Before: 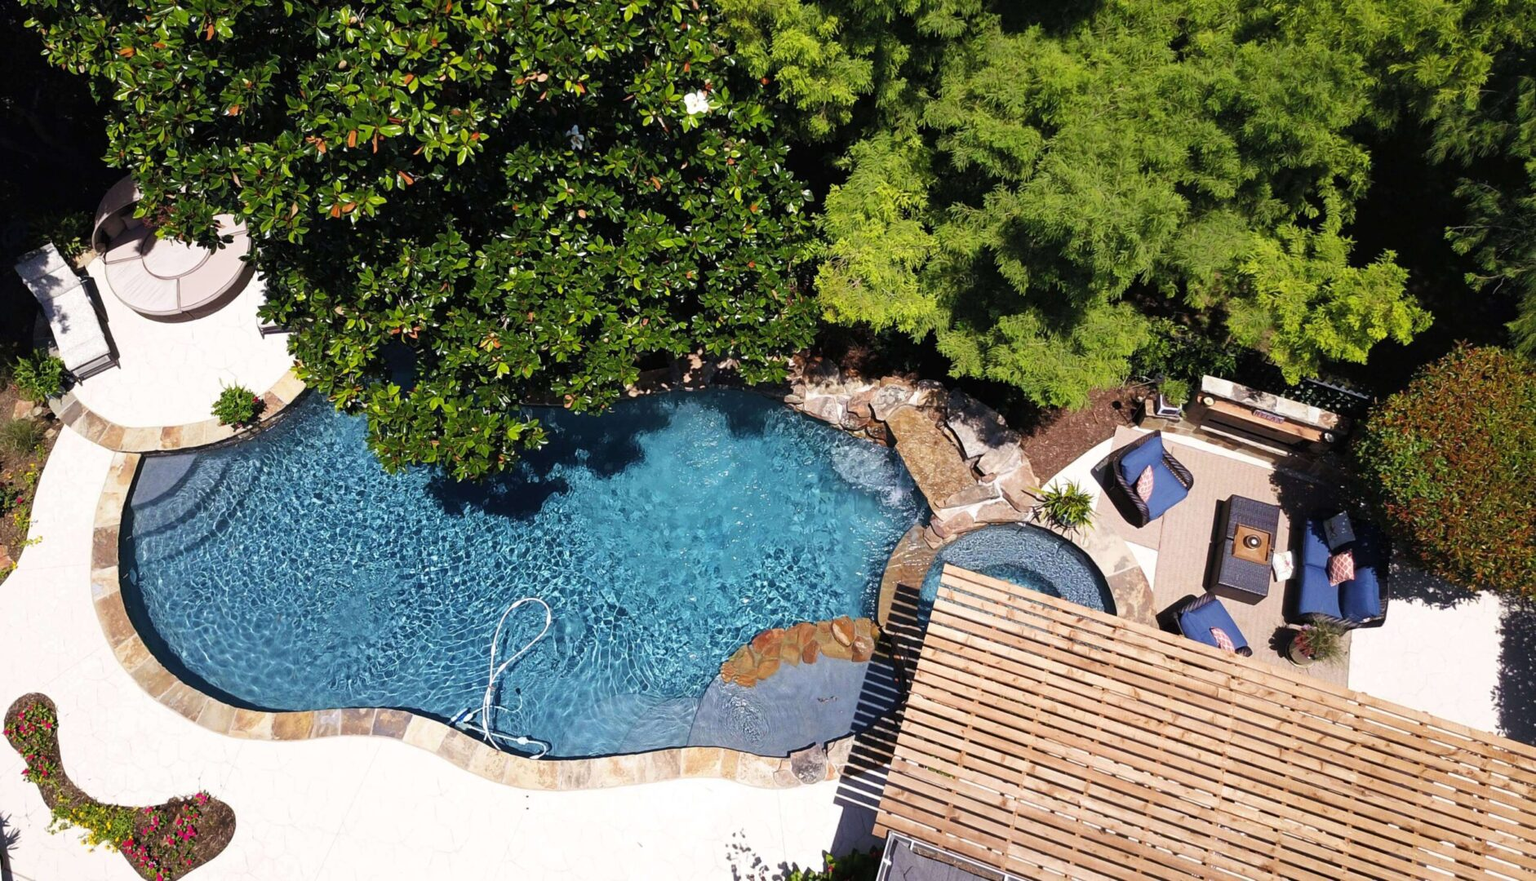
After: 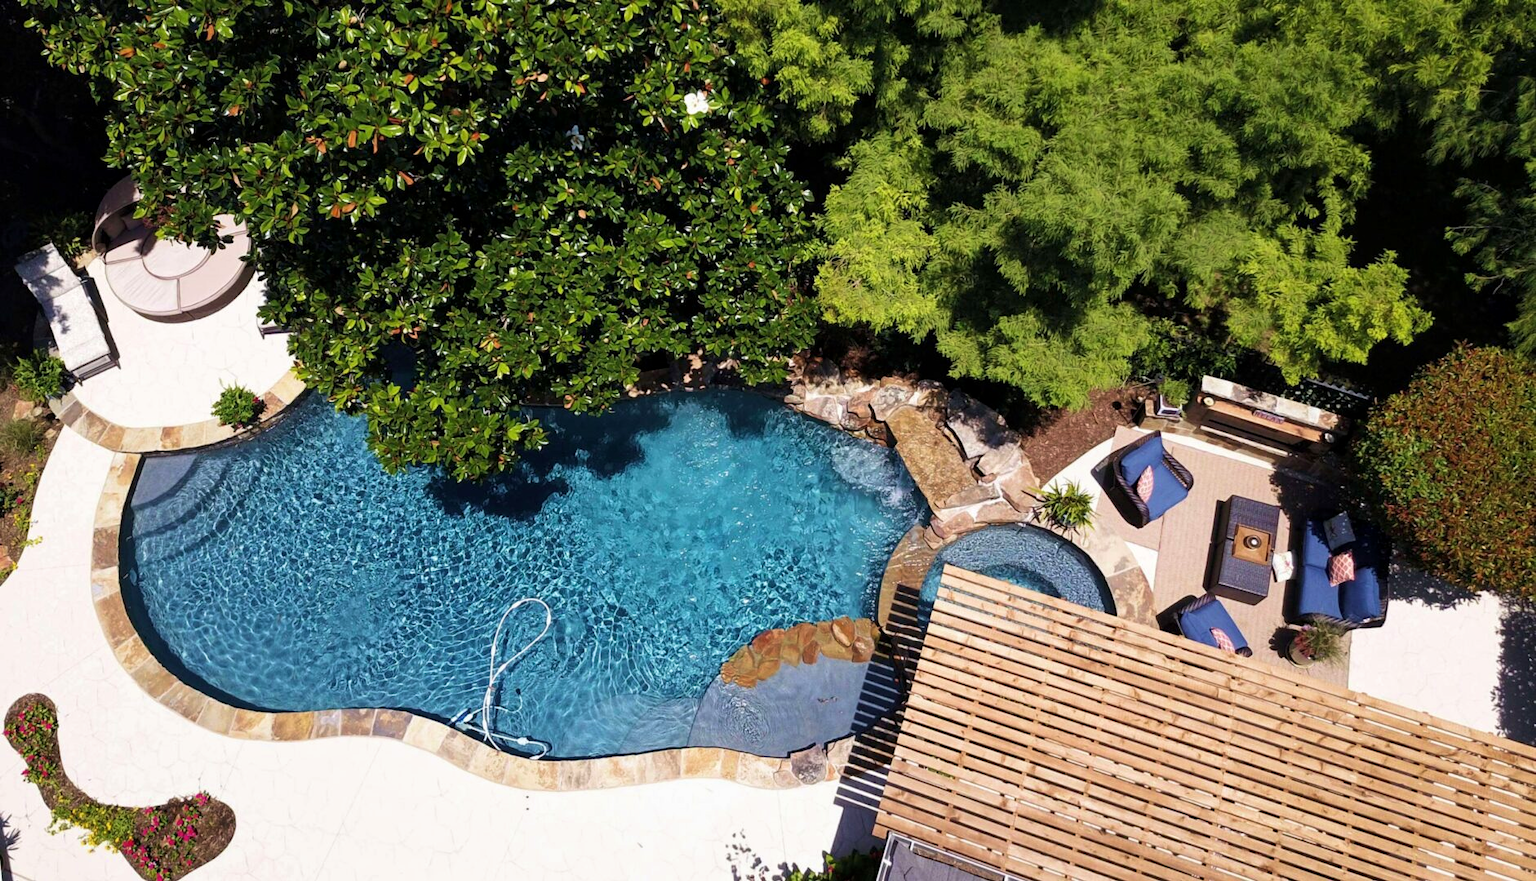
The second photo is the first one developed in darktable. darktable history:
exposure: exposure -0.115 EV, compensate highlight preservation false
velvia: on, module defaults
local contrast: highlights 105%, shadows 100%, detail 119%, midtone range 0.2
